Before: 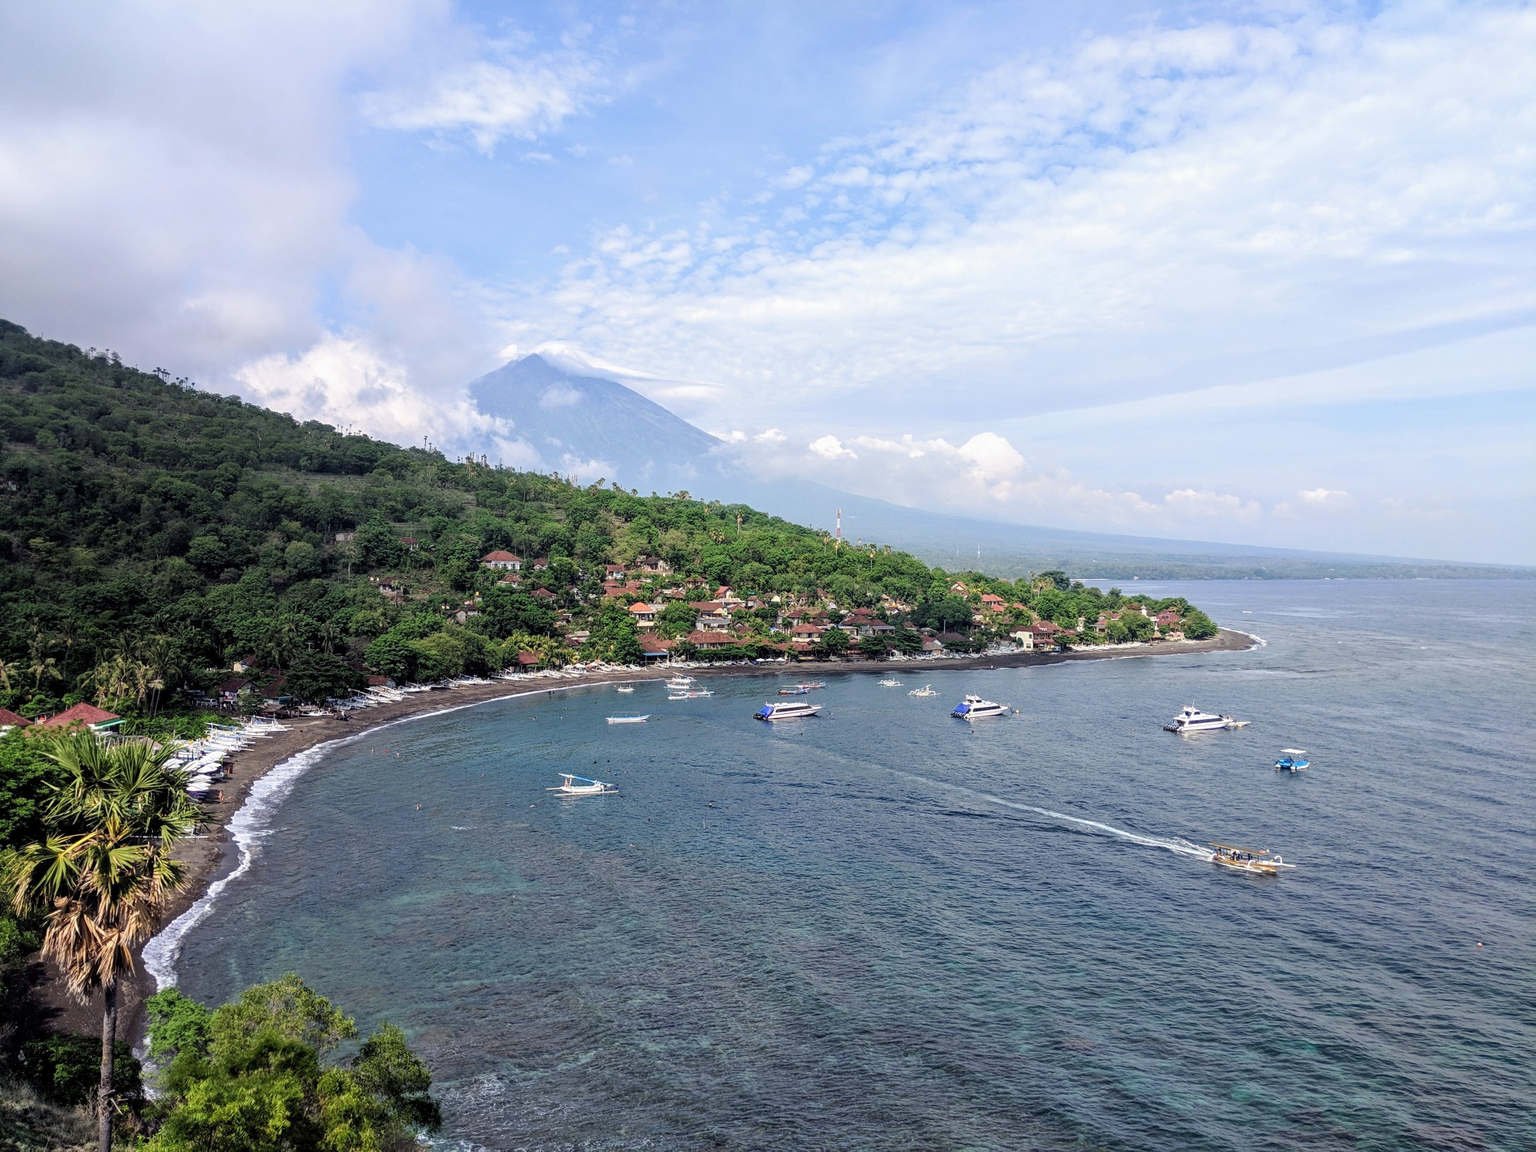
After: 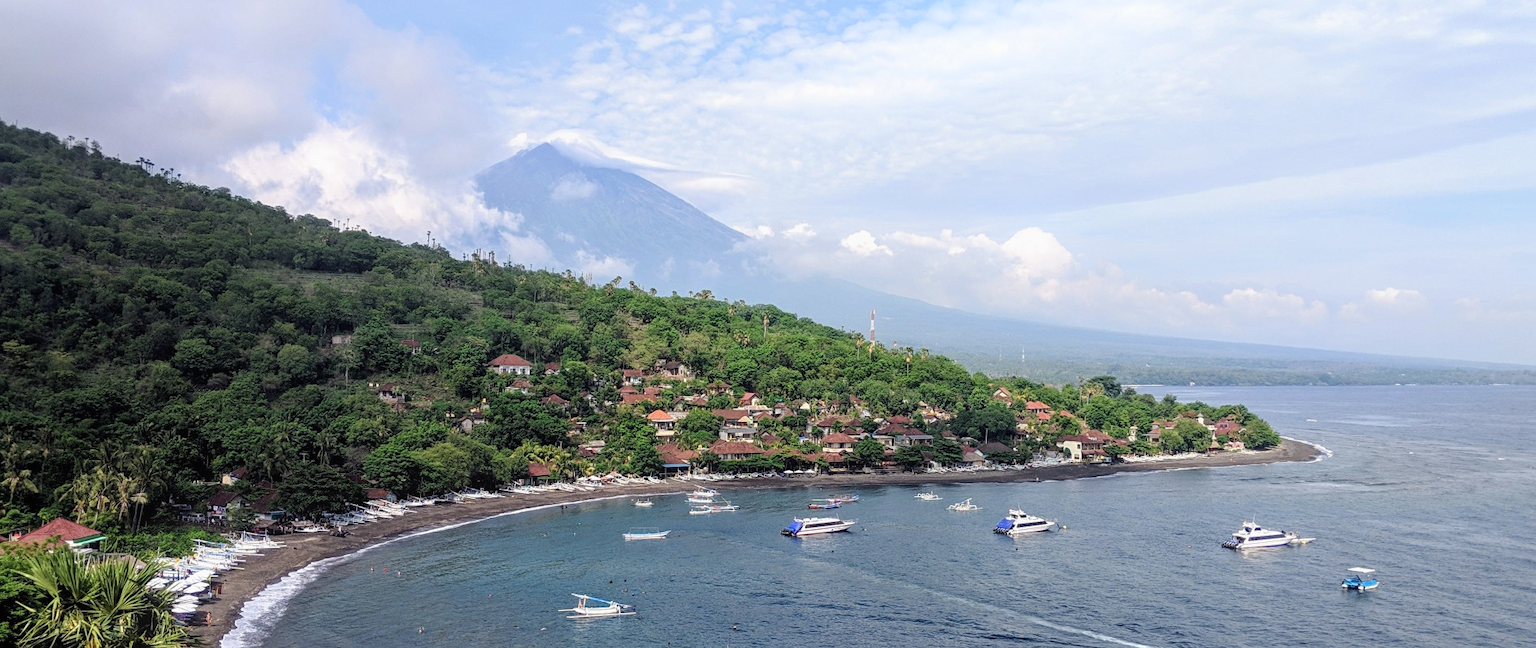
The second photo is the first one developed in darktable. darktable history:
local contrast: mode bilateral grid, contrast 100, coarseness 100, detail 94%, midtone range 0.2
crop: left 1.744%, top 19.225%, right 5.069%, bottom 28.357%
bloom: size 9%, threshold 100%, strength 7%
